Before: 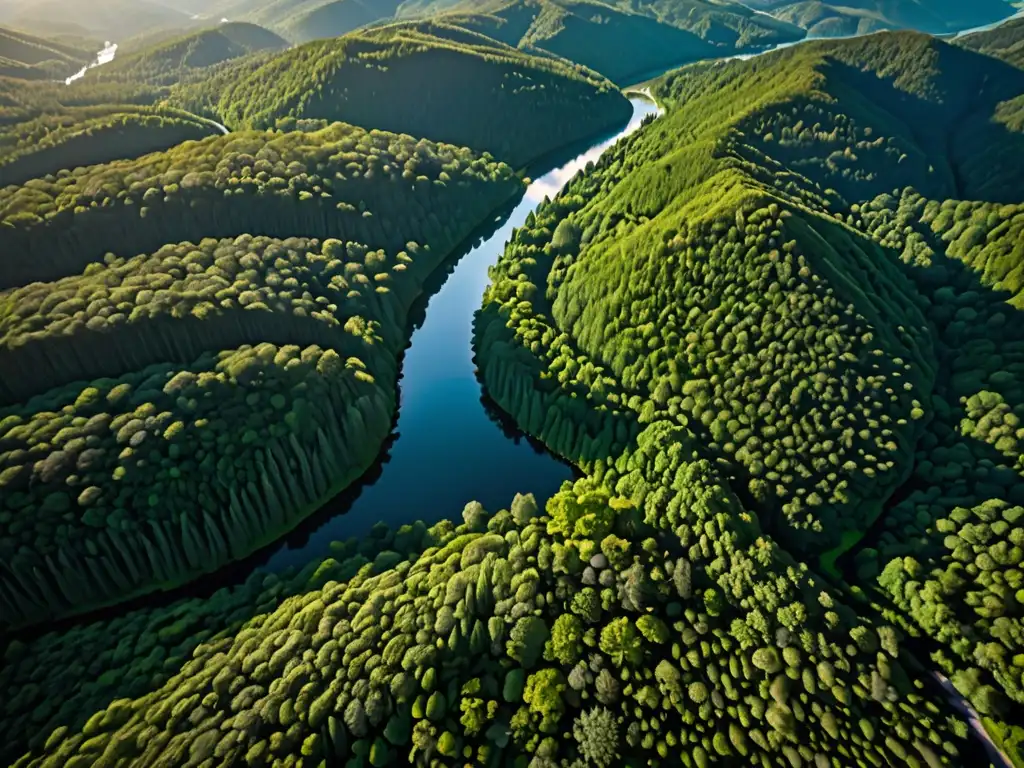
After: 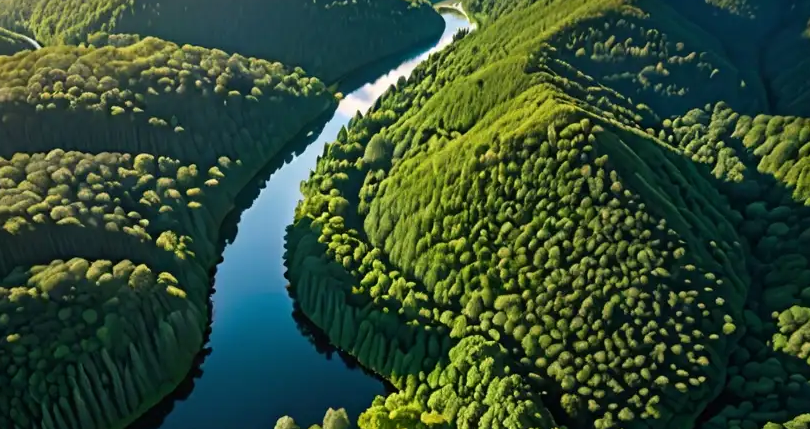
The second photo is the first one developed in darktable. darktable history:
crop: left 18.391%, top 11.125%, right 2.478%, bottom 32.907%
